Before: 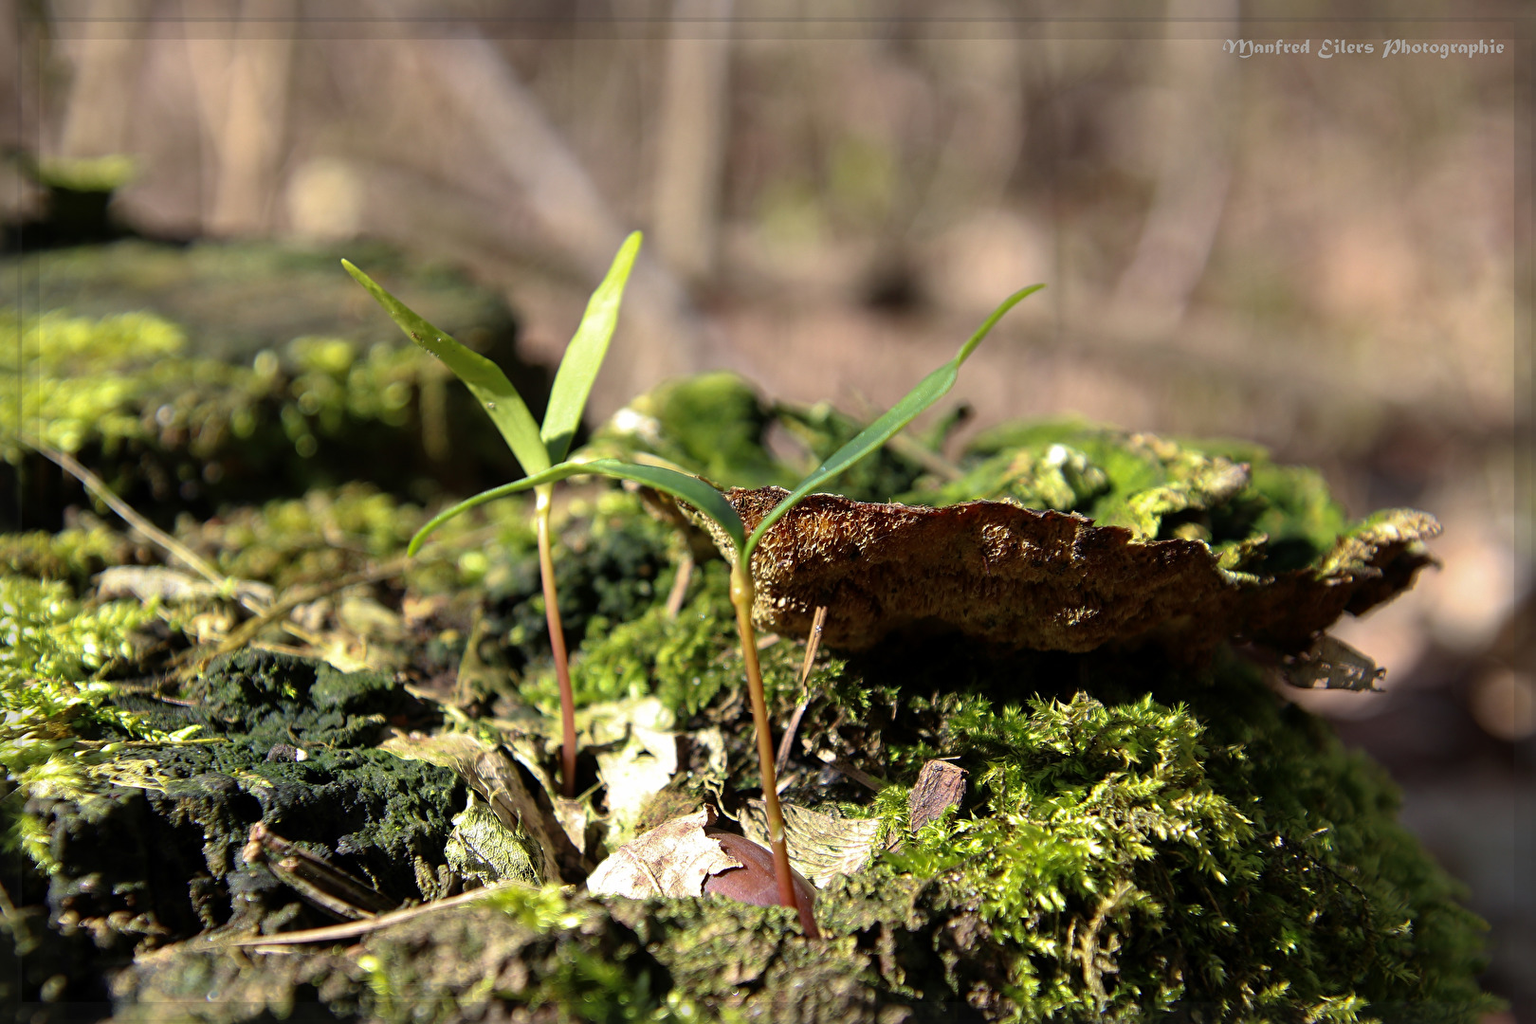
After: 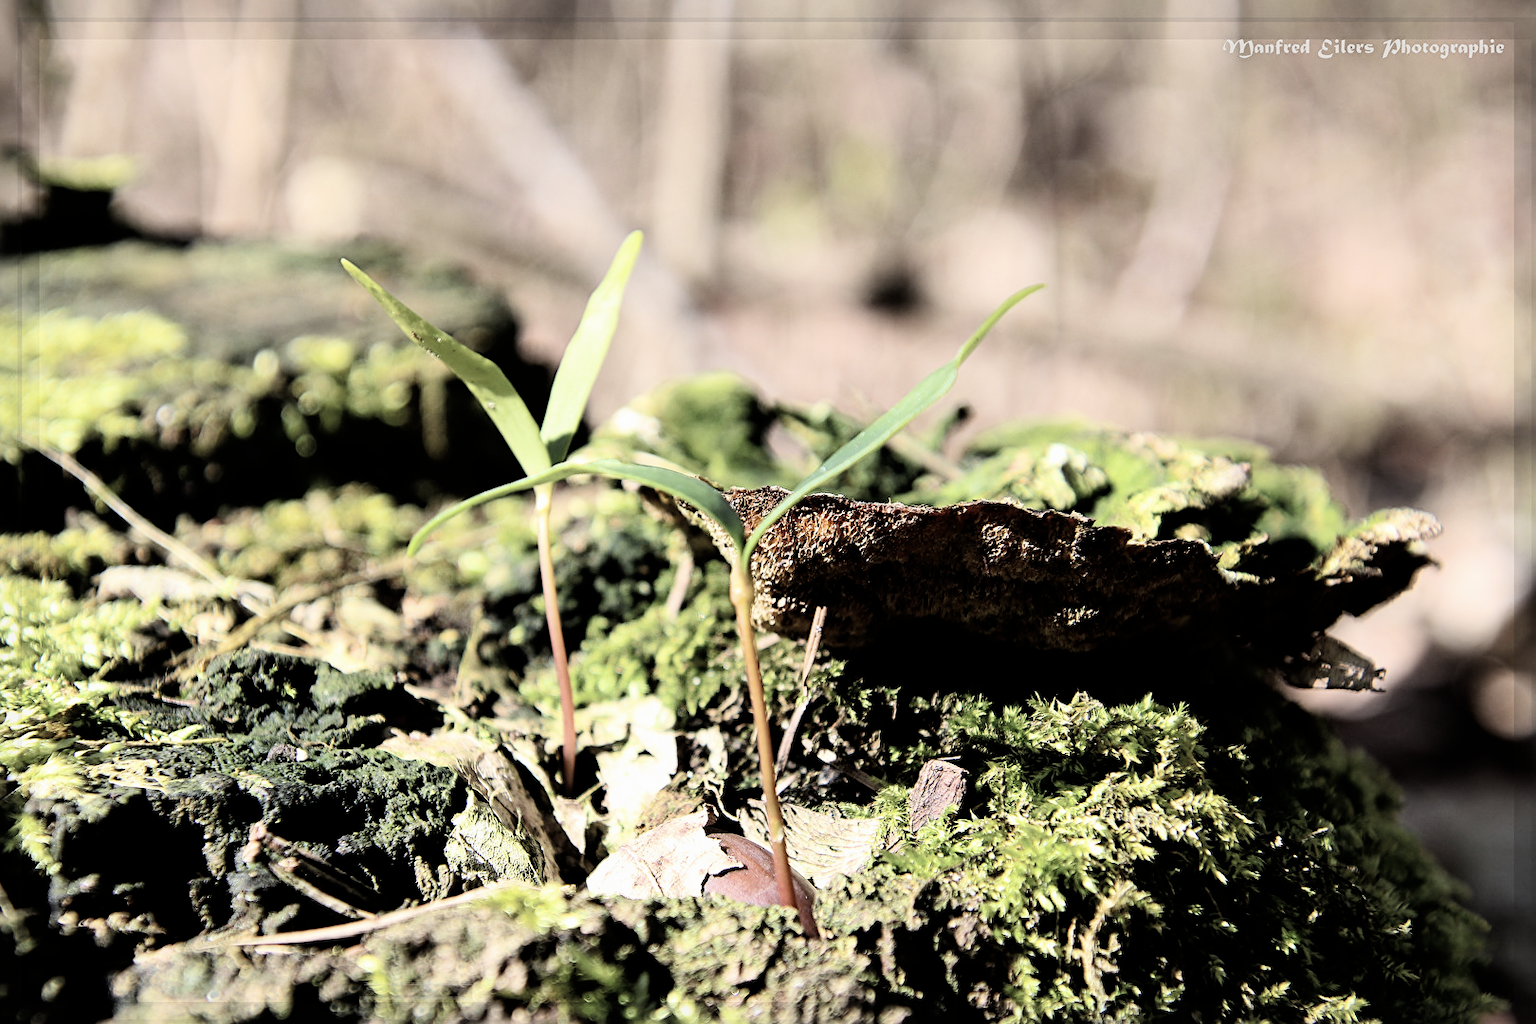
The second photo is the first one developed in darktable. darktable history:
filmic rgb: black relative exposure -5 EV, hardness 2.88, contrast 1.5
sharpen: amount 0.2
exposure: black level correction 0, exposure 0.953 EV, compensate exposure bias true, compensate highlight preservation false
contrast brightness saturation: contrast 0.1, saturation -0.36
